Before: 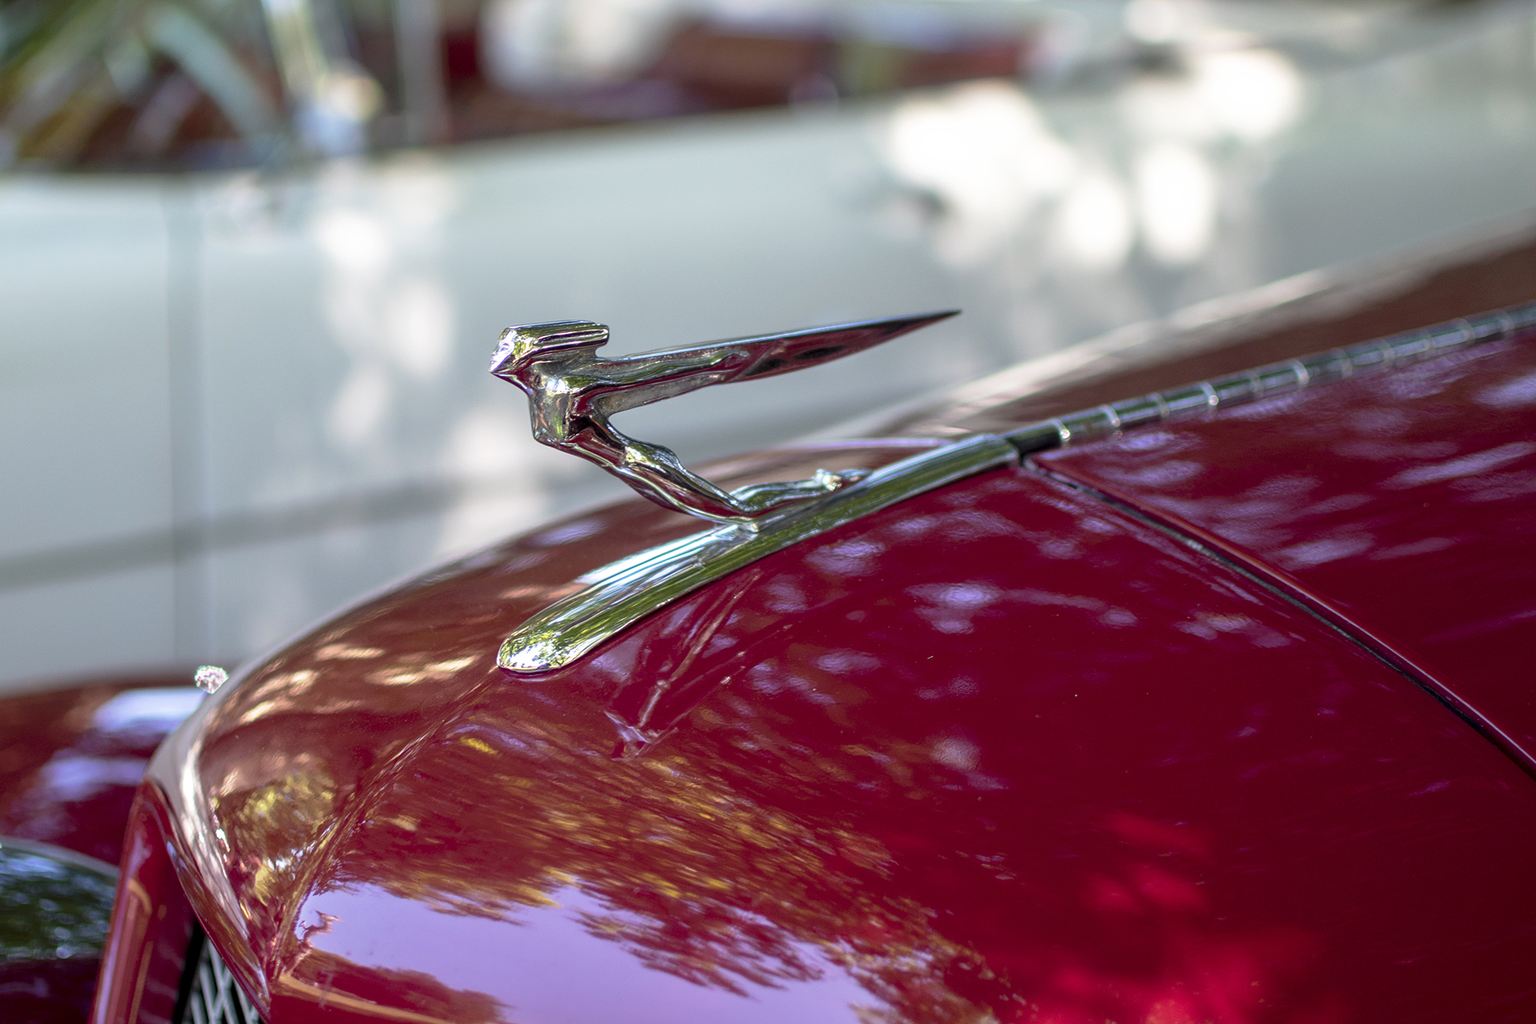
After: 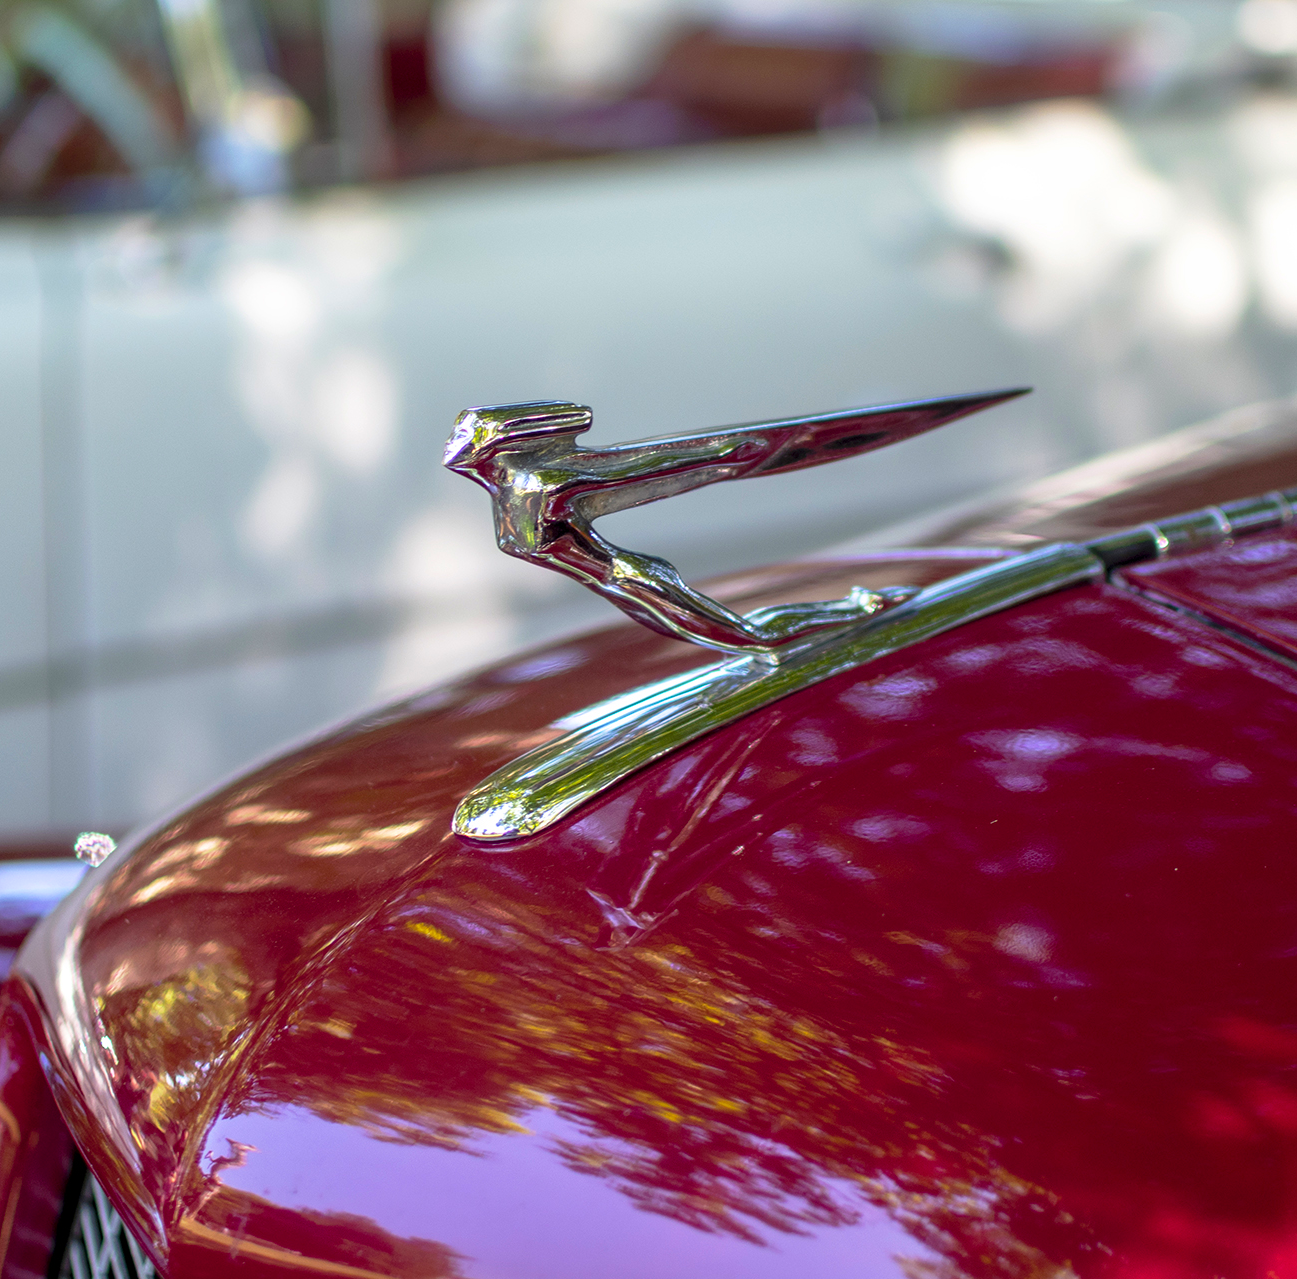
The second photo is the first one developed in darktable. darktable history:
color balance rgb: perceptual saturation grading › global saturation 25.25%, global vibrance 20%
crop and rotate: left 8.818%, right 23.601%
